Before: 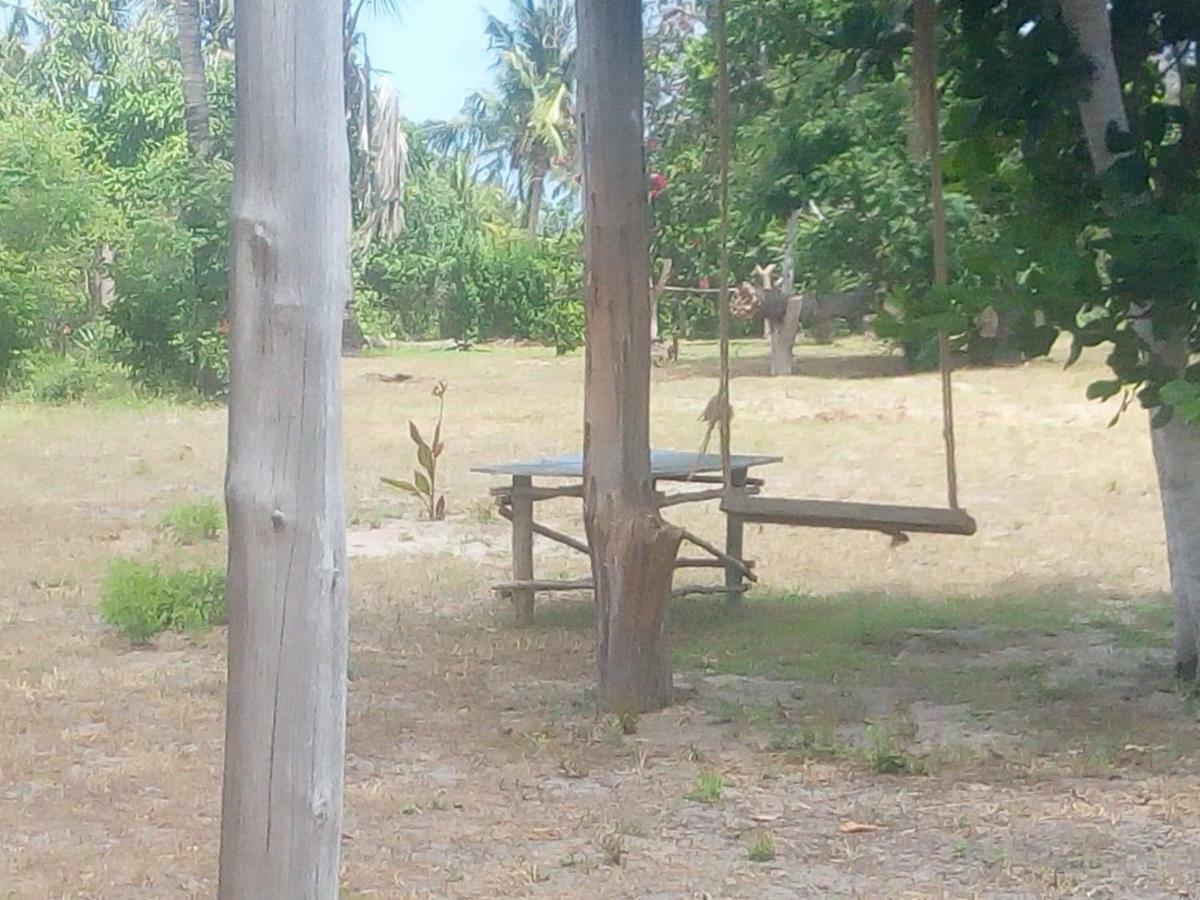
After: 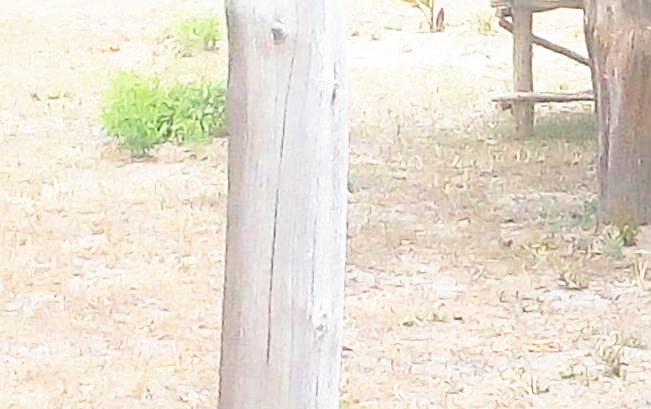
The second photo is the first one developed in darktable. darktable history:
crop and rotate: top 54.258%, right 45.69%, bottom 0.22%
base curve: curves: ch0 [(0, 0) (0.495, 0.917) (1, 1)], preserve colors none
sharpen: on, module defaults
